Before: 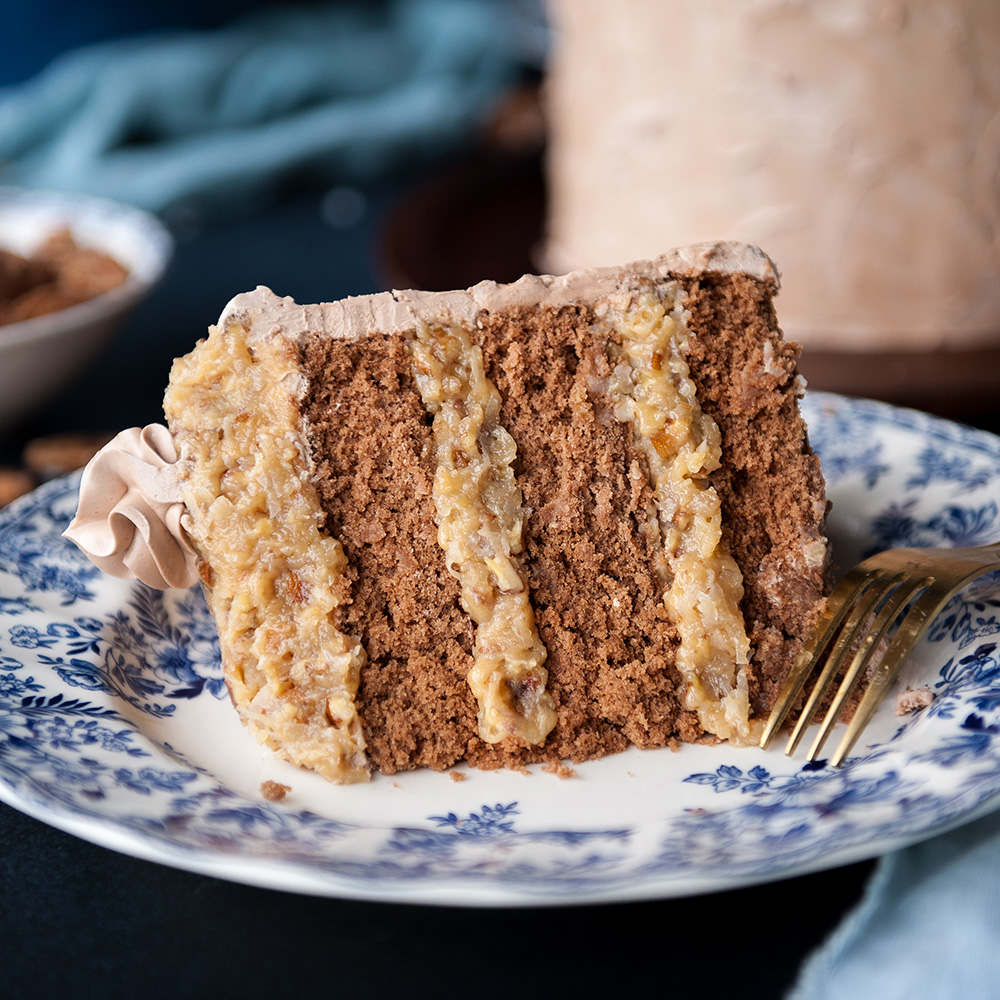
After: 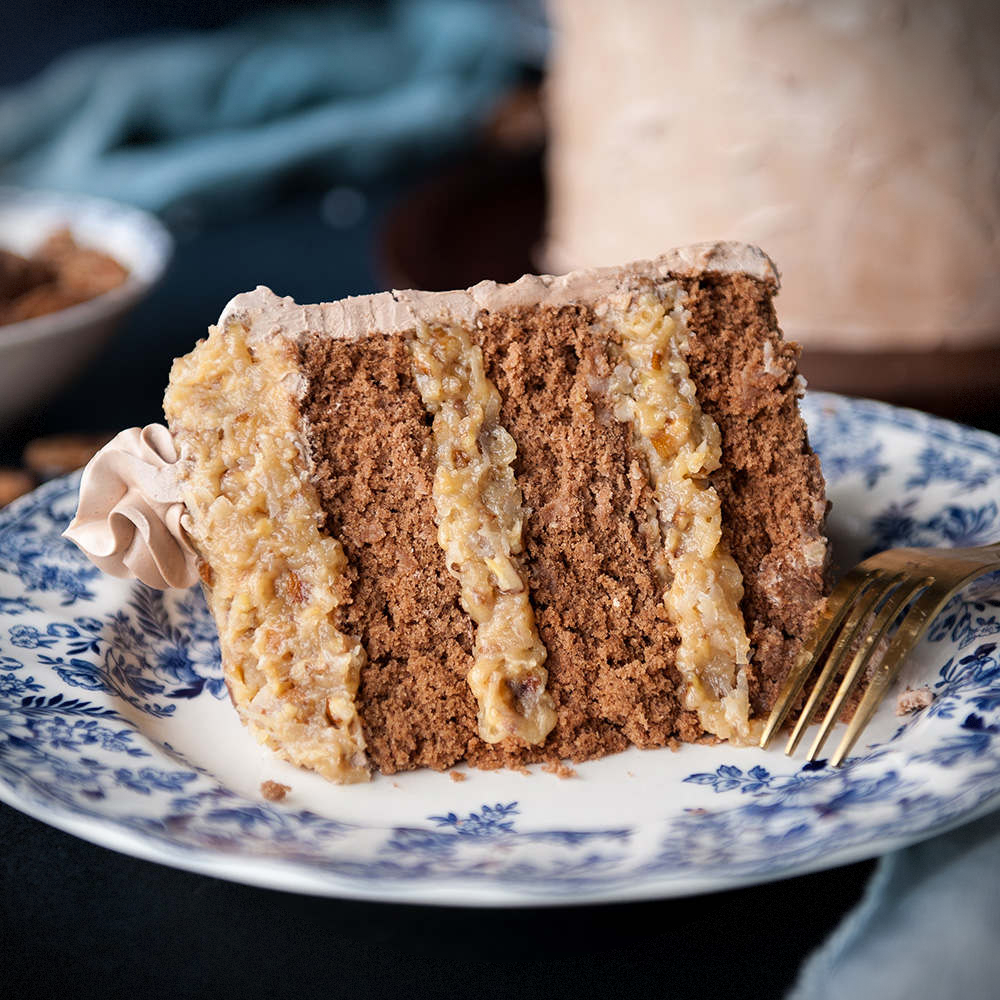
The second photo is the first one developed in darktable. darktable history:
vignetting: fall-off start 92.42%, brightness -0.71, saturation -0.486, dithering 8-bit output
